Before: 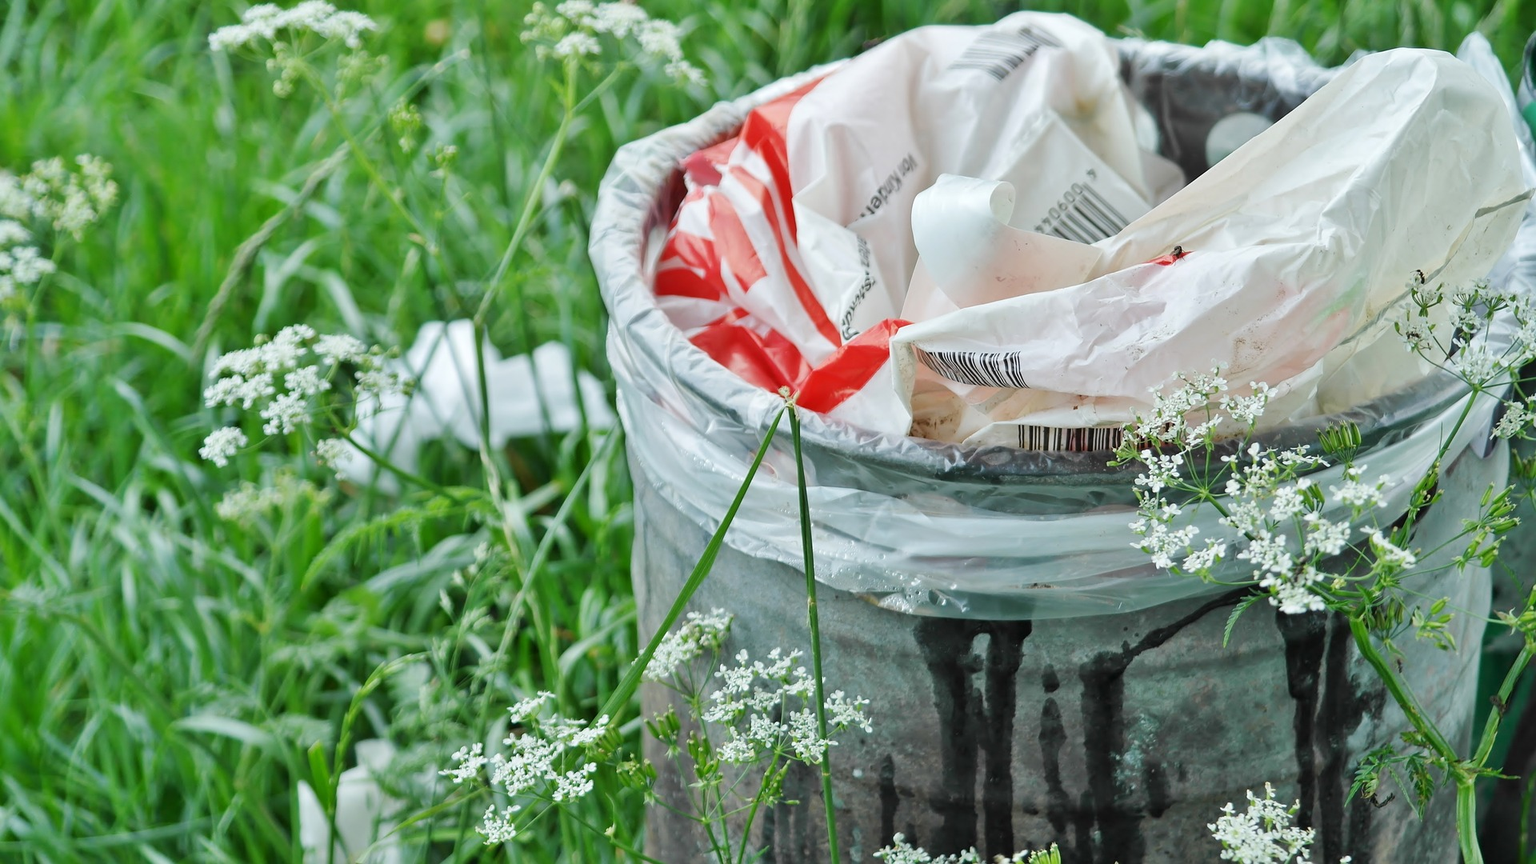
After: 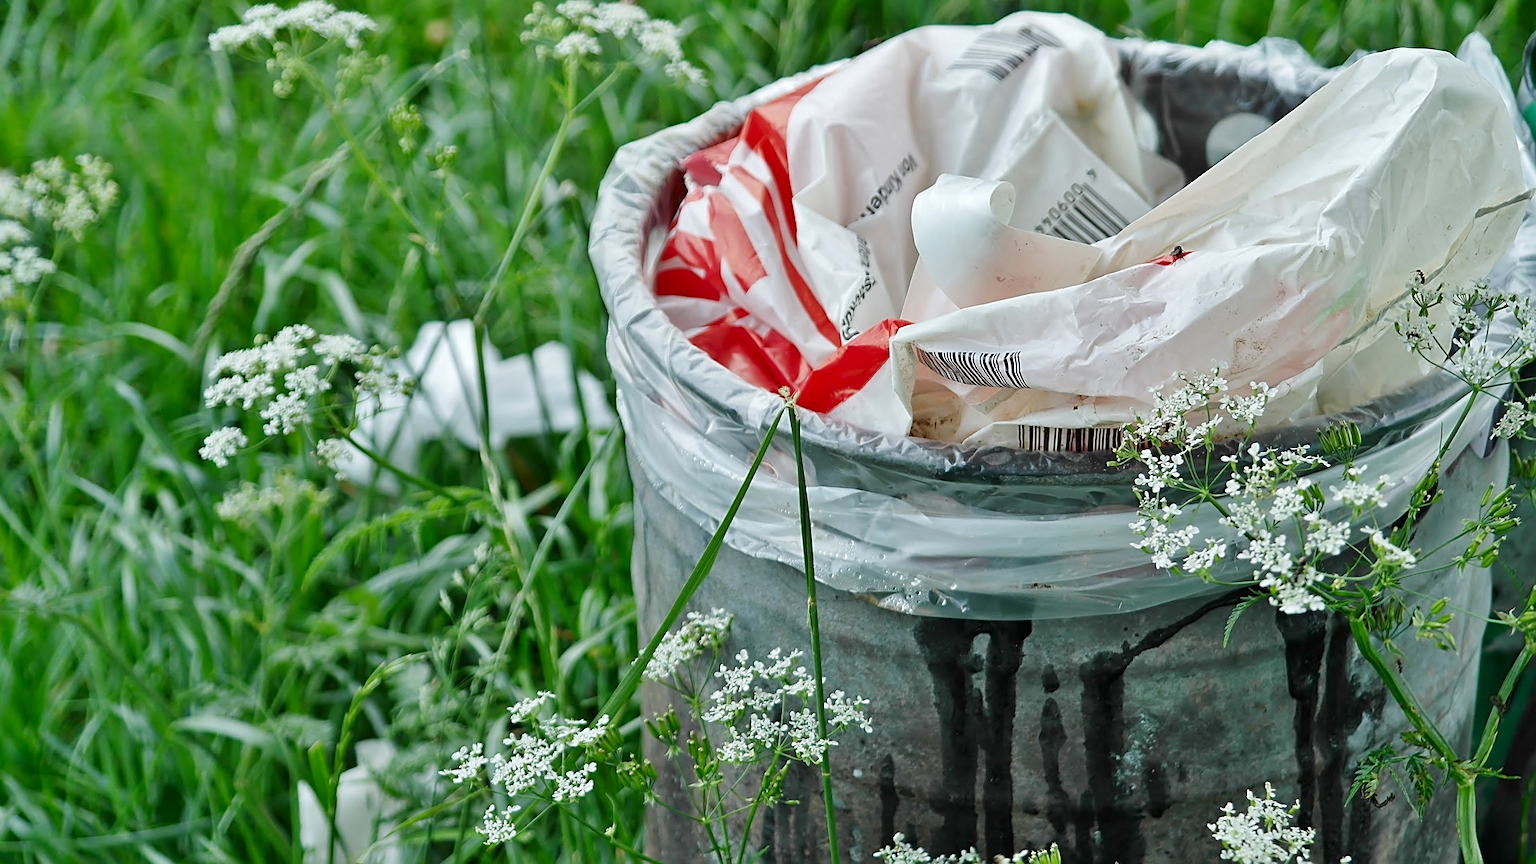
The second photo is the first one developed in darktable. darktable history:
sharpen: on, module defaults
exposure: black level correction 0.001, compensate exposure bias true, compensate highlight preservation false
contrast brightness saturation: brightness -0.098
